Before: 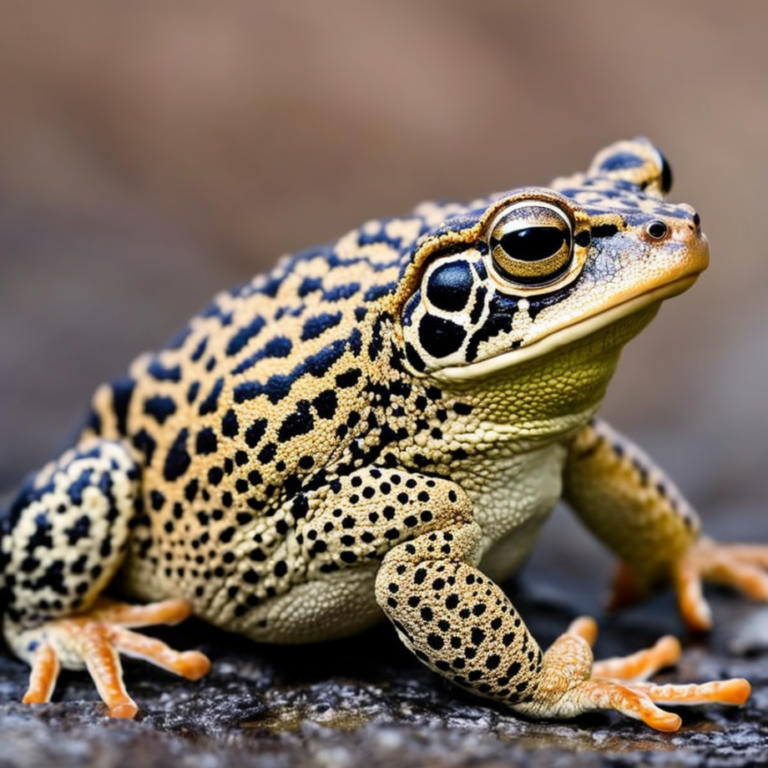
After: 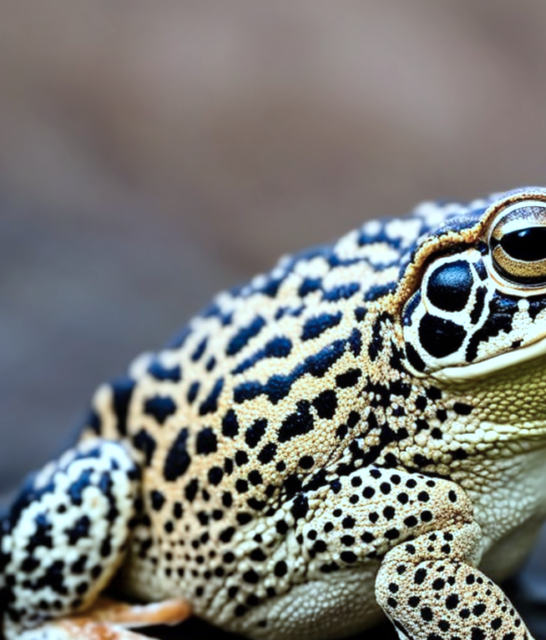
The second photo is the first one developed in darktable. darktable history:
crop: right 28.885%, bottom 16.626%
shadows and highlights: radius 44.78, white point adjustment 6.64, compress 79.65%, highlights color adjustment 78.42%, soften with gaussian
color correction: highlights a* -10.69, highlights b* -19.19
